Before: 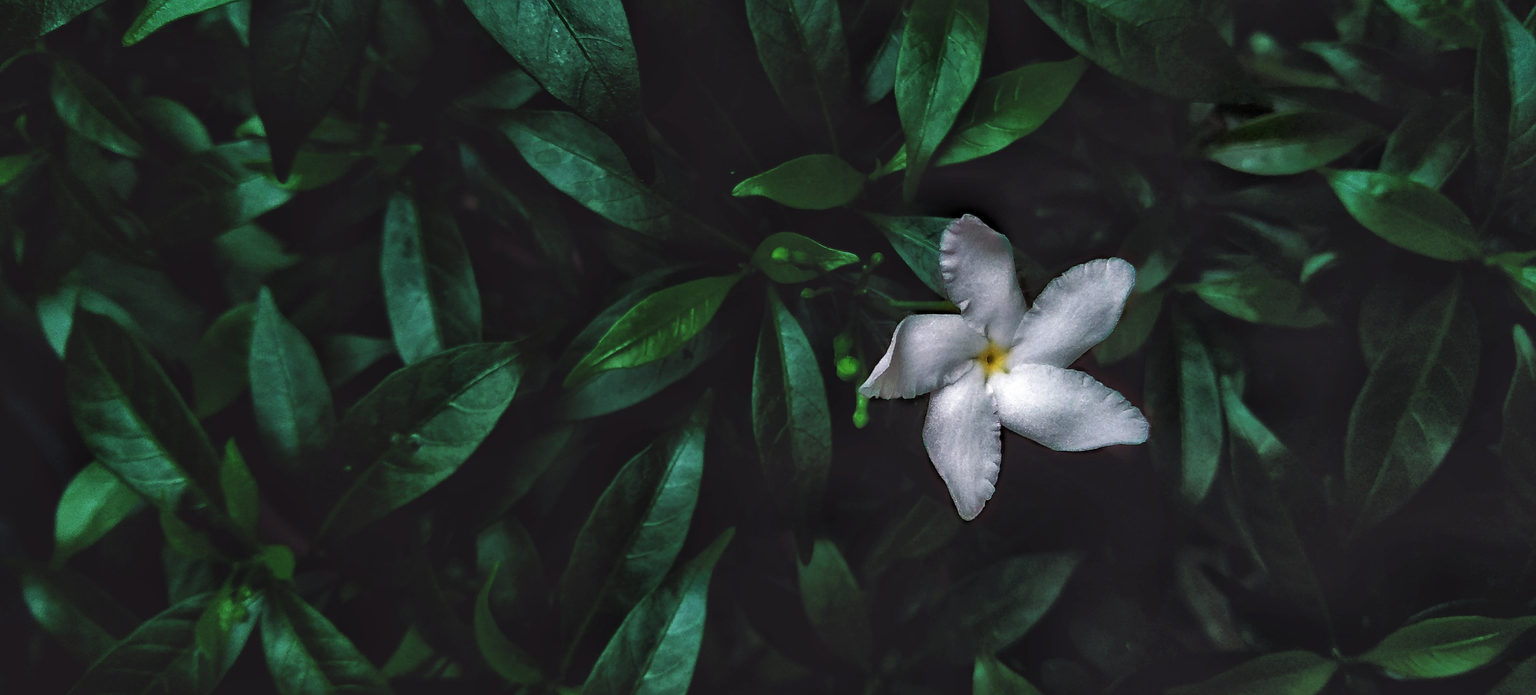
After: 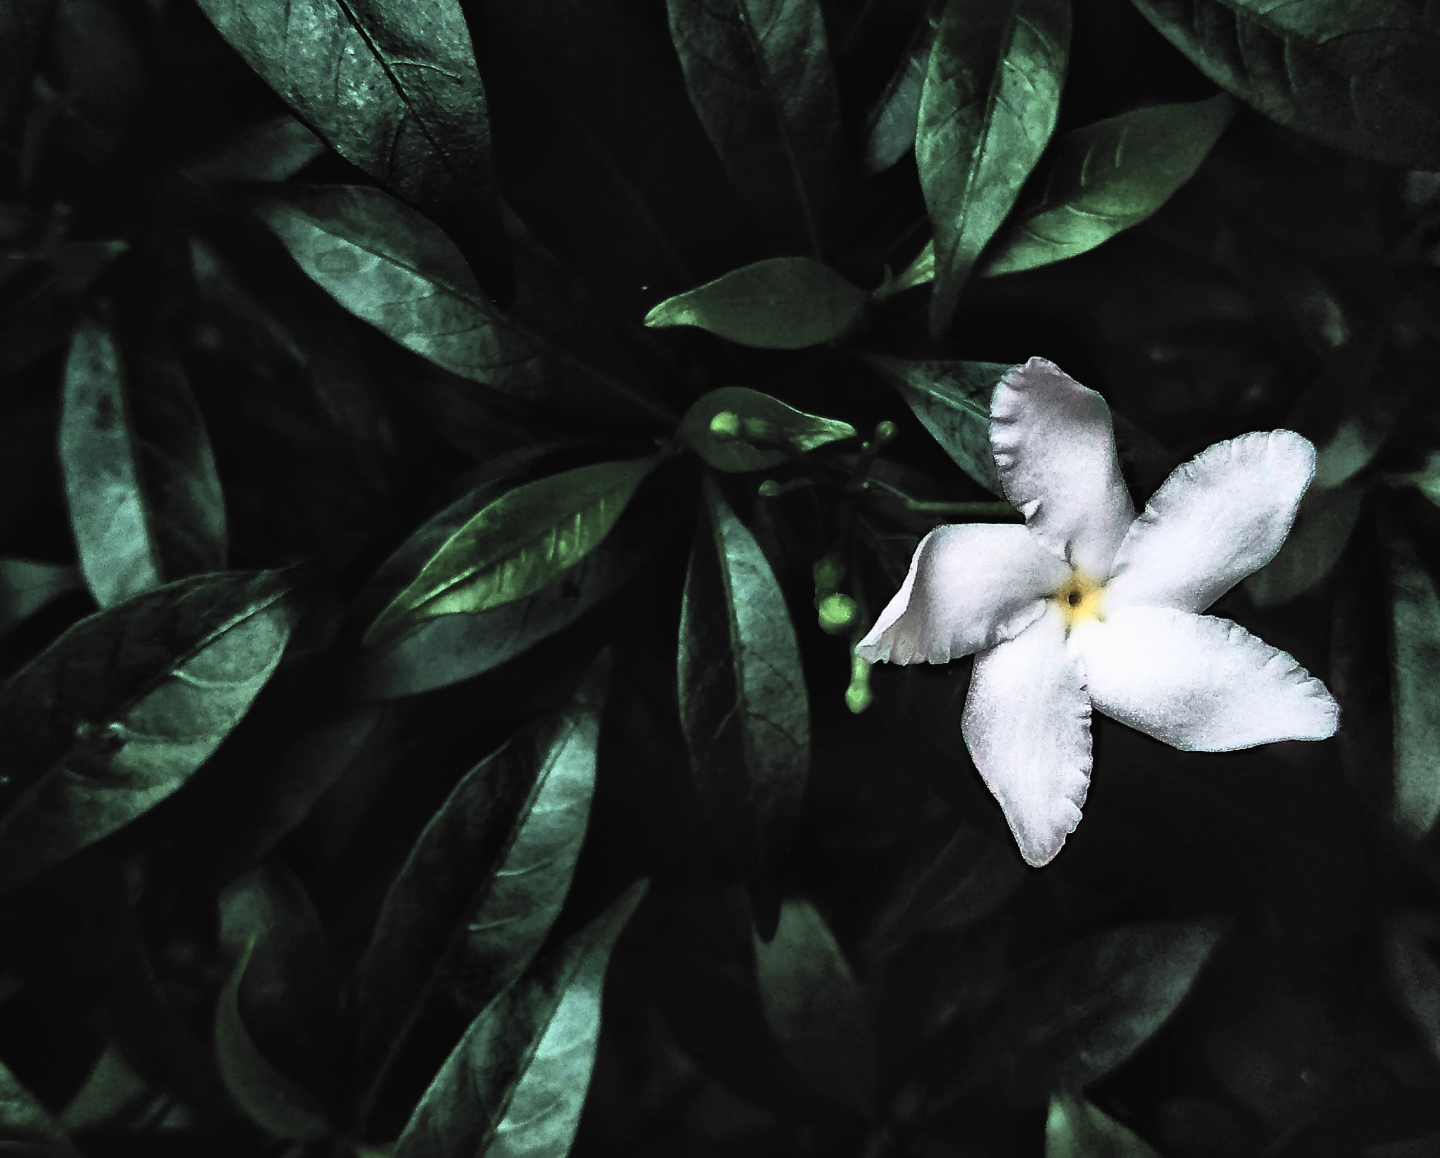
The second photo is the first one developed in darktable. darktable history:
filmic rgb: black relative exposure -5 EV, white relative exposure 3.5 EV, hardness 3.19, contrast 1.2, highlights saturation mix -50%
contrast brightness saturation: contrast 0.43, brightness 0.56, saturation -0.19
crop and rotate: left 22.516%, right 21.234%
